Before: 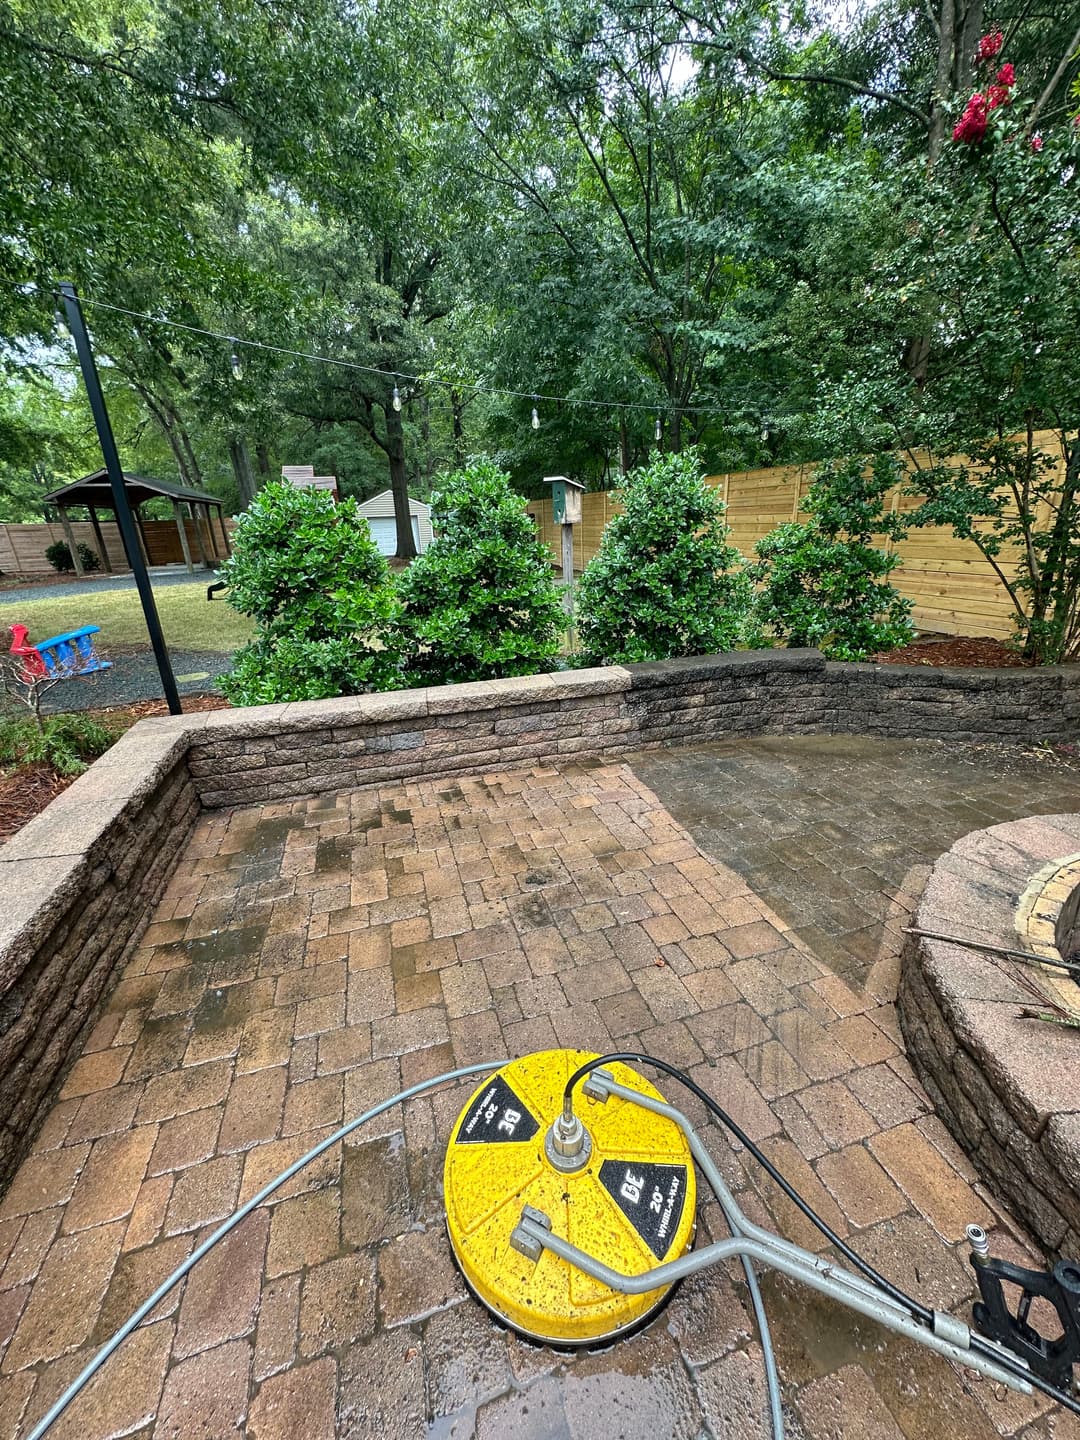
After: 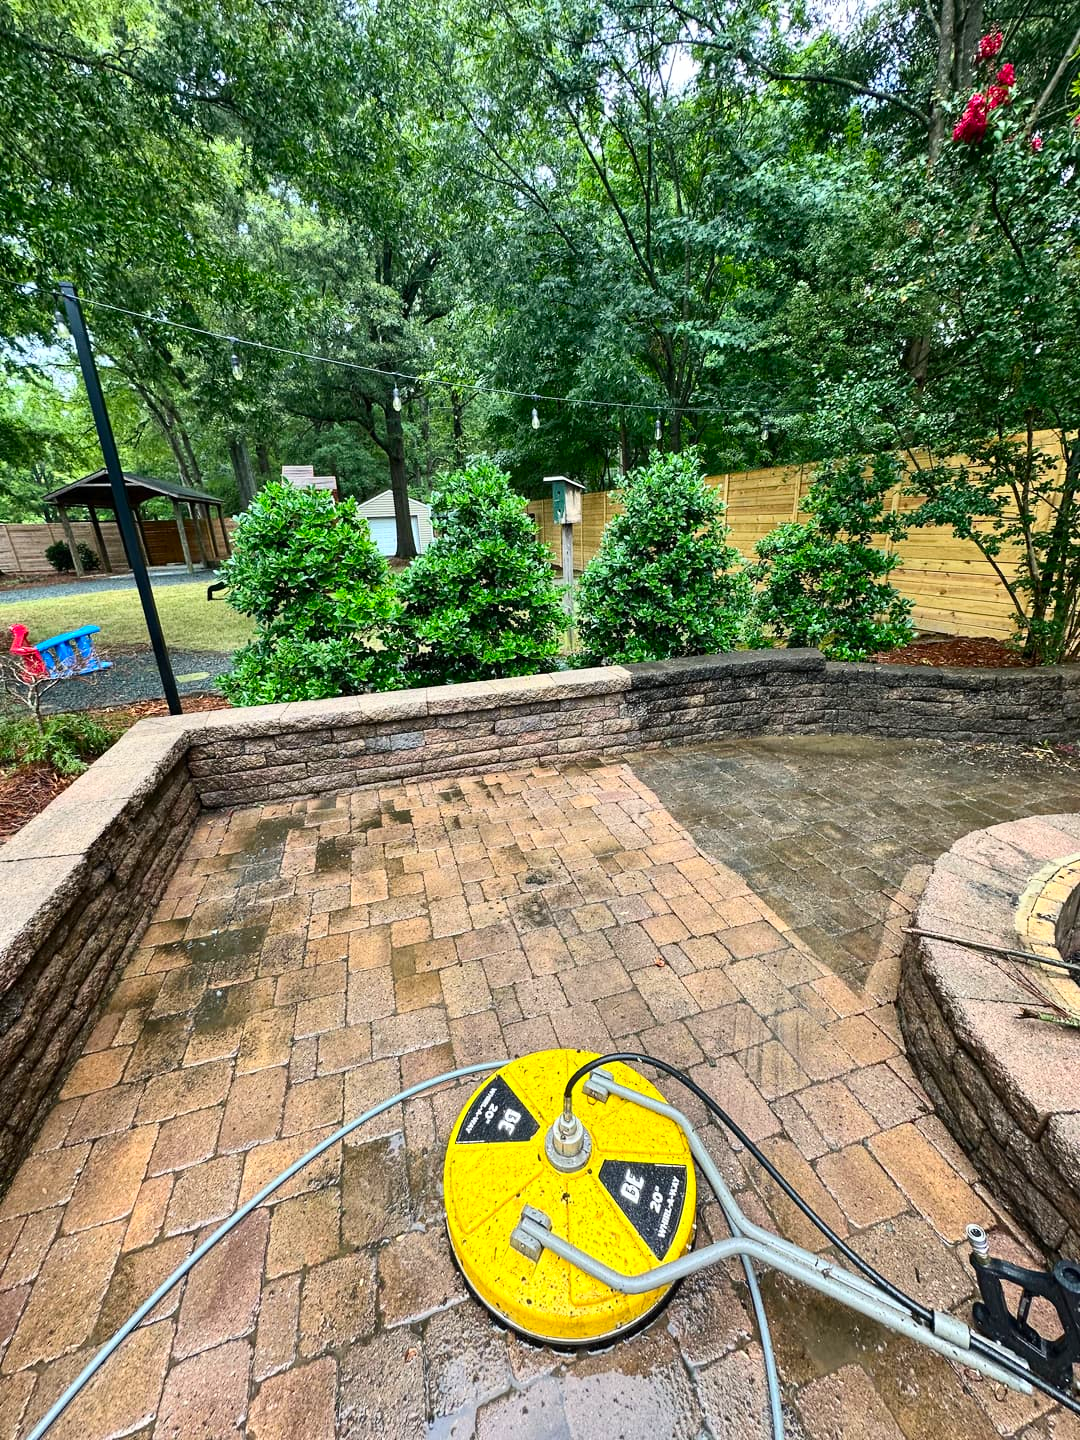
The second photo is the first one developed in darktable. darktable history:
contrast brightness saturation: contrast 0.228, brightness 0.104, saturation 0.293
